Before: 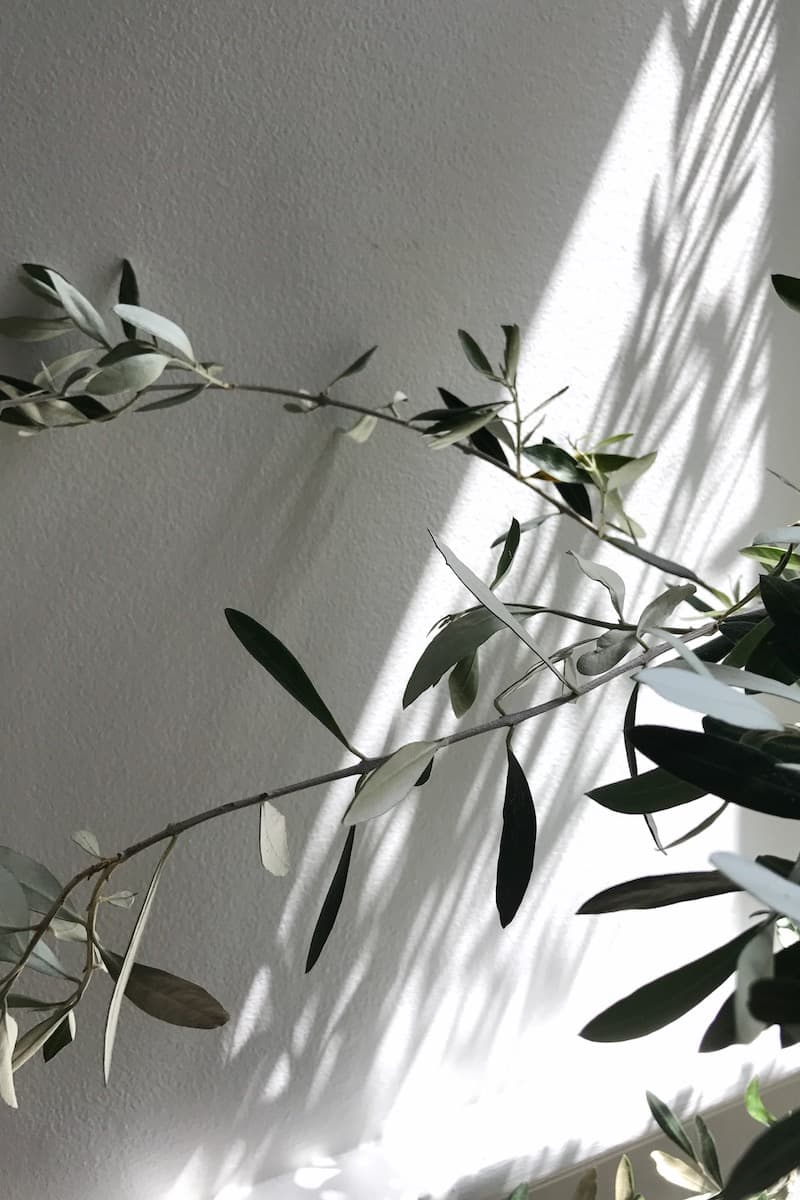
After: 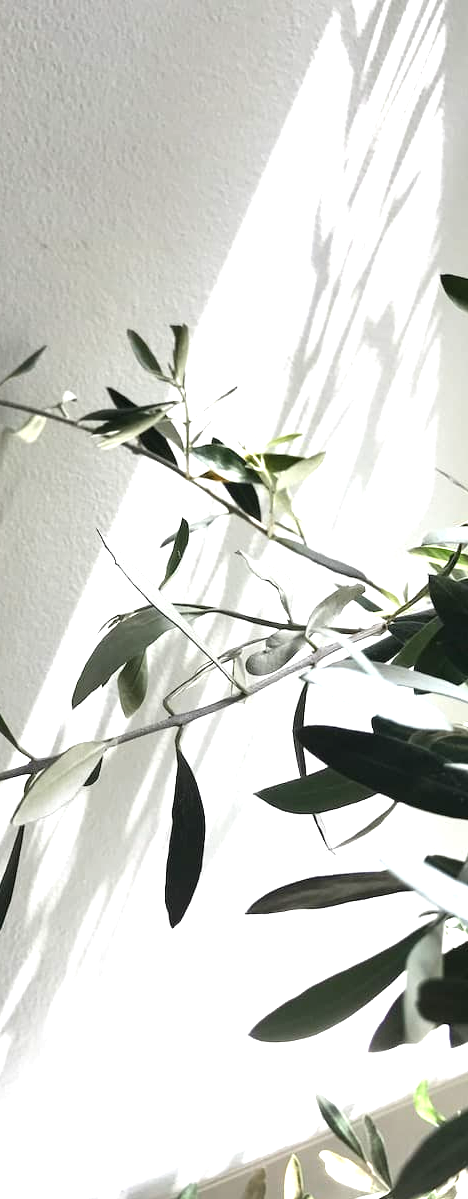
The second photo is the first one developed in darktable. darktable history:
crop: left 41.402%
exposure: black level correction 0, exposure 1.3 EV, compensate exposure bias true, compensate highlight preservation false
